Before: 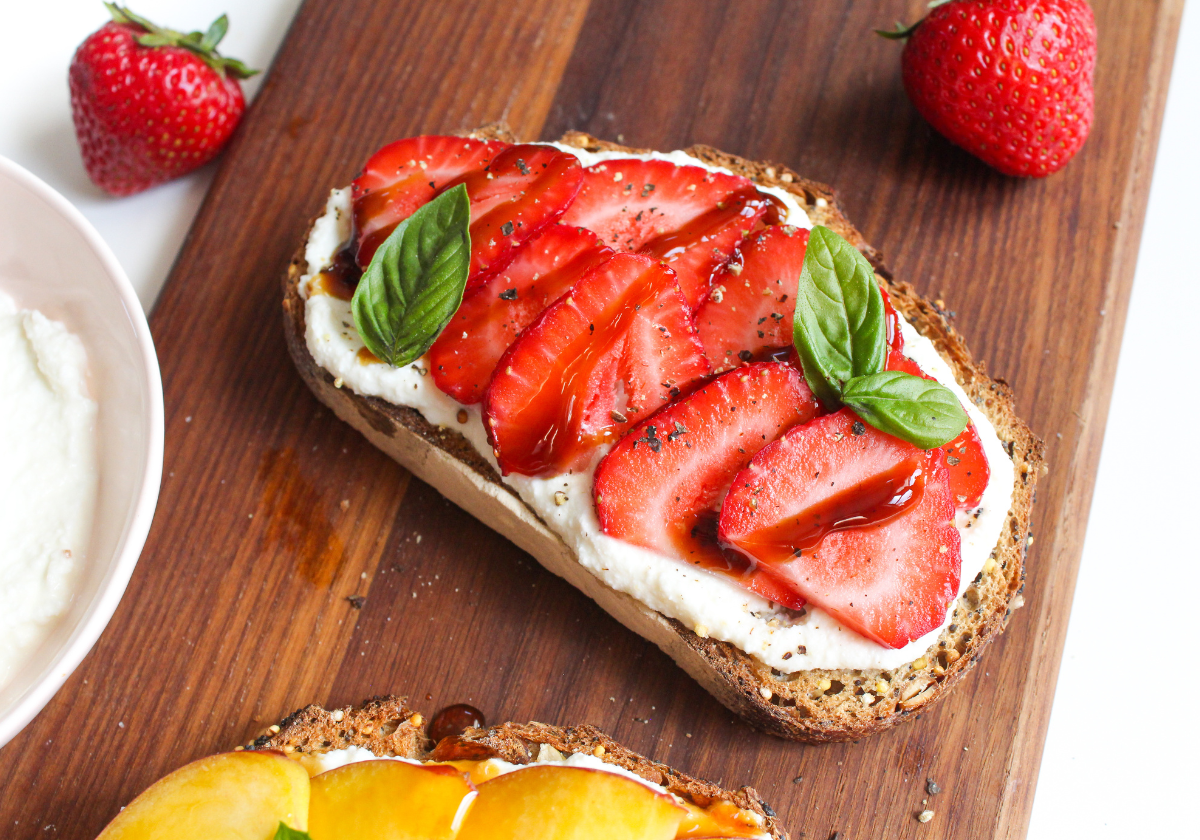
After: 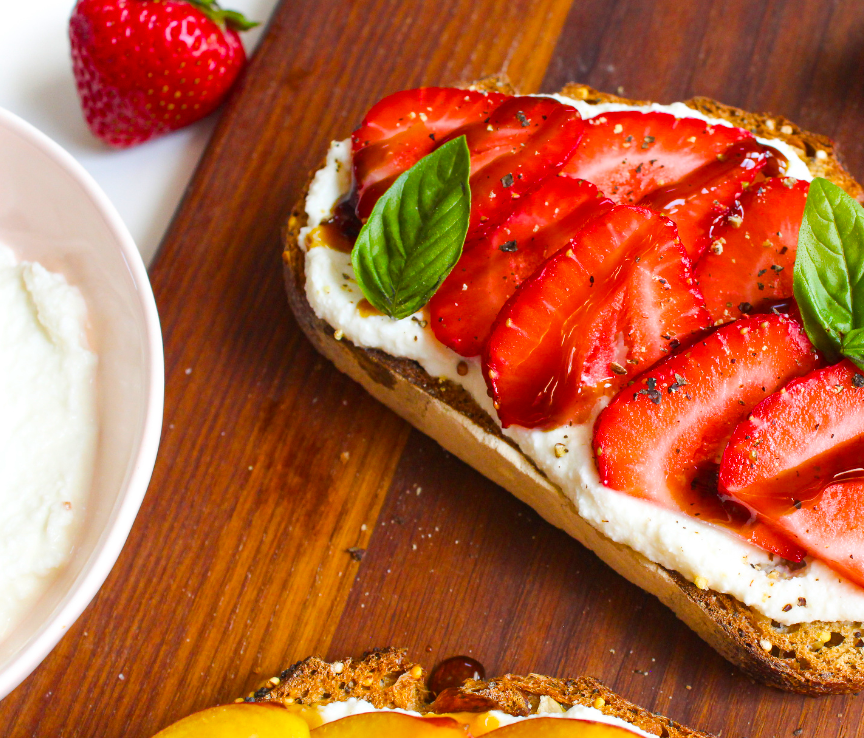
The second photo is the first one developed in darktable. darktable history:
crop: top 5.803%, right 27.864%, bottom 5.804%
color balance rgb: linear chroma grading › global chroma 15%, perceptual saturation grading › global saturation 30%
